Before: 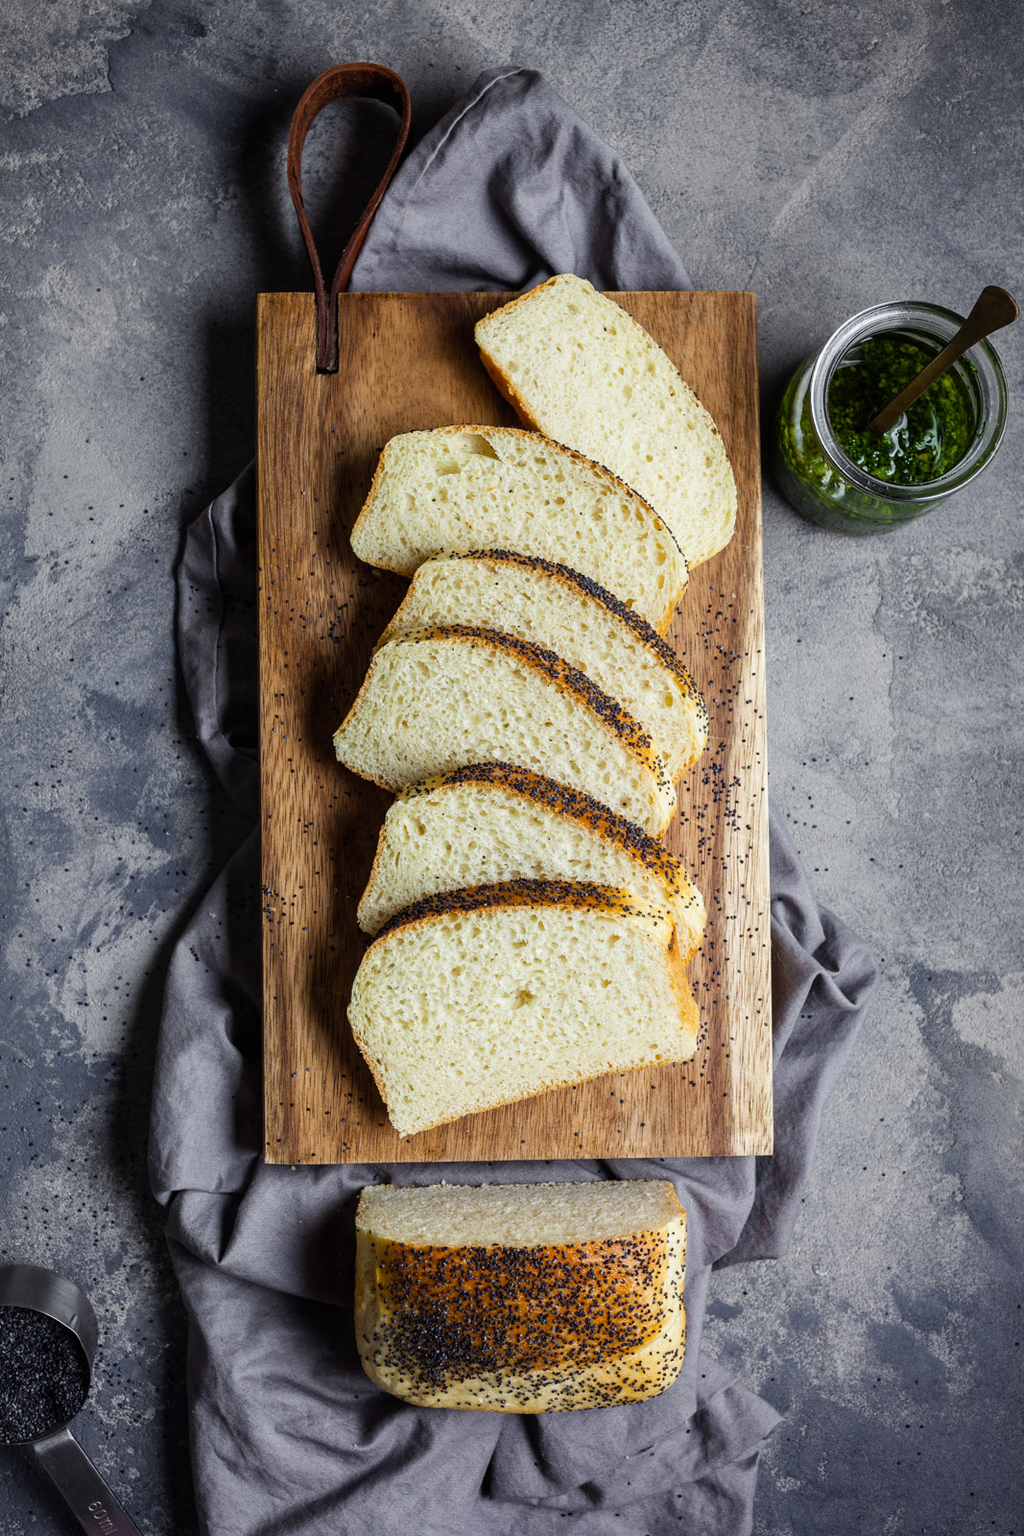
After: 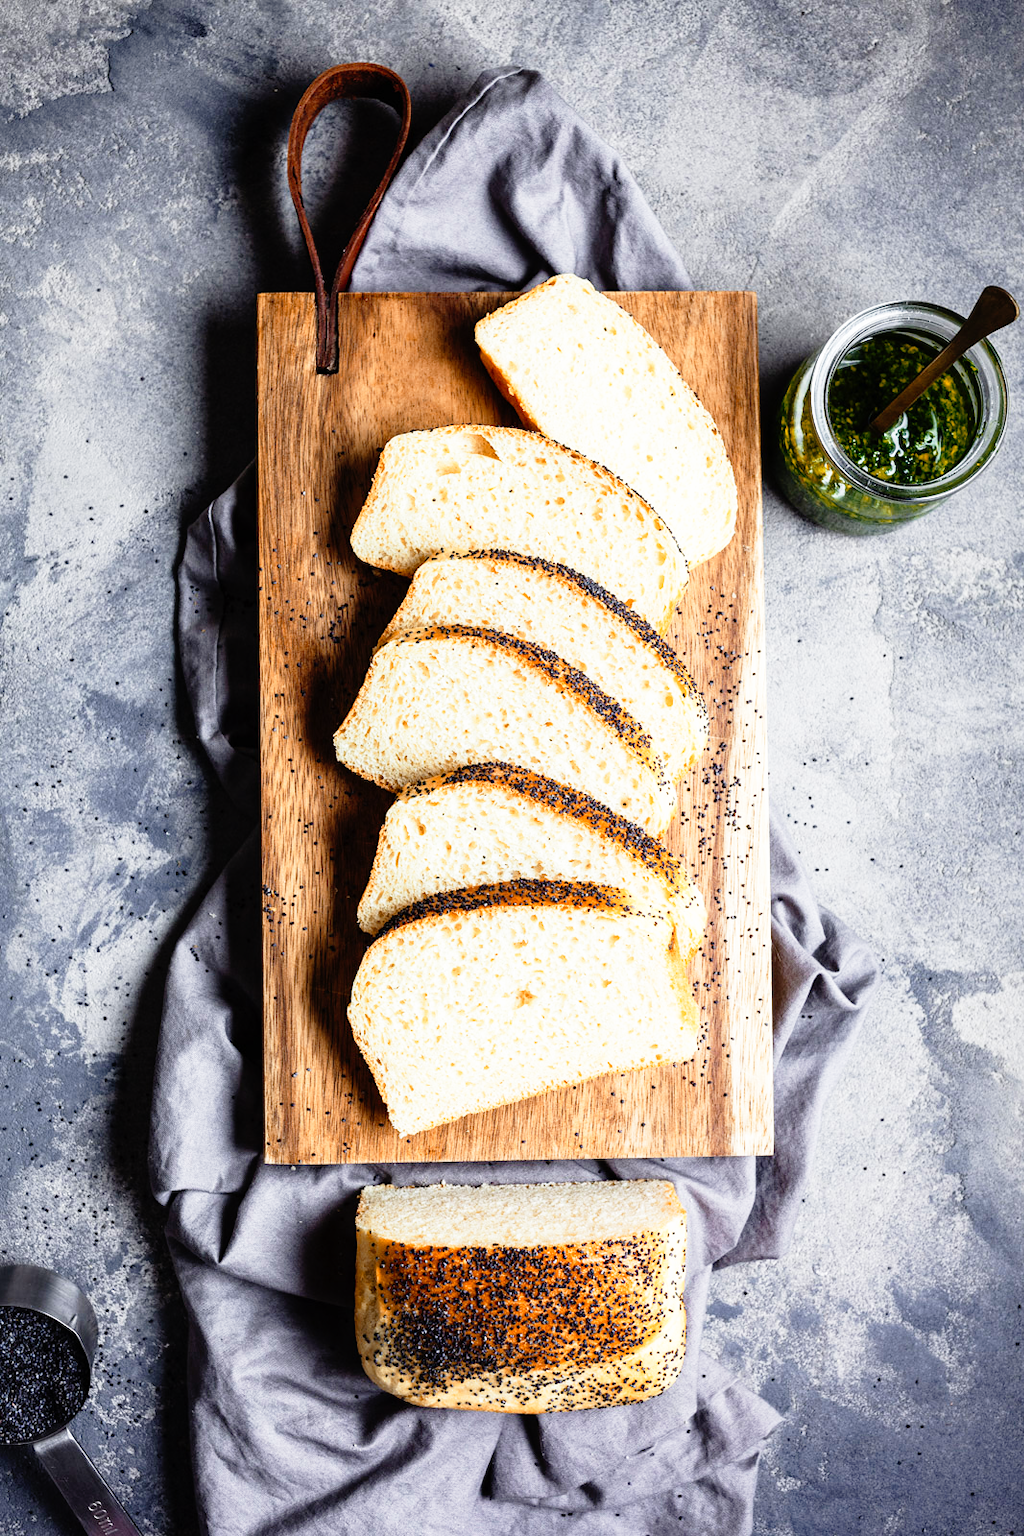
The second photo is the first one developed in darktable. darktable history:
base curve: curves: ch0 [(0, 0) (0.012, 0.01) (0.073, 0.168) (0.31, 0.711) (0.645, 0.957) (1, 1)], preserve colors none
color zones: curves: ch2 [(0, 0.5) (0.143, 0.5) (0.286, 0.416) (0.429, 0.5) (0.571, 0.5) (0.714, 0.5) (0.857, 0.5) (1, 0.5)]
